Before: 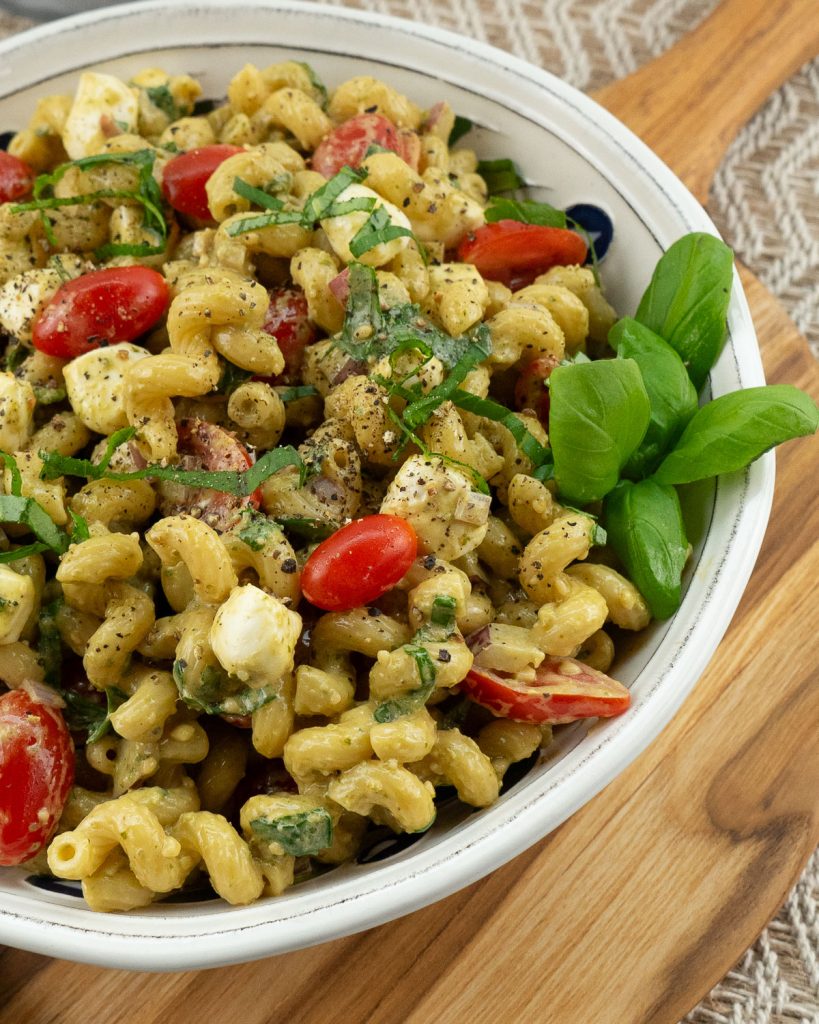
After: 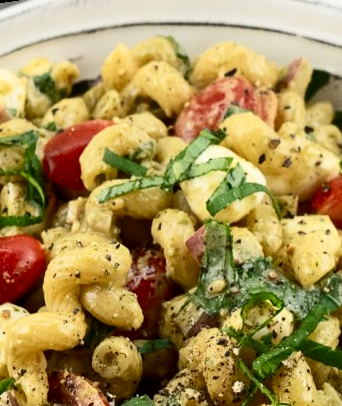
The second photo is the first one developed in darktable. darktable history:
crop and rotate: left 10.817%, top 0.062%, right 47.194%, bottom 53.626%
tone equalizer: on, module defaults
rotate and perspective: rotation 1.69°, lens shift (vertical) -0.023, lens shift (horizontal) -0.291, crop left 0.025, crop right 0.988, crop top 0.092, crop bottom 0.842
contrast brightness saturation: contrast 0.28
